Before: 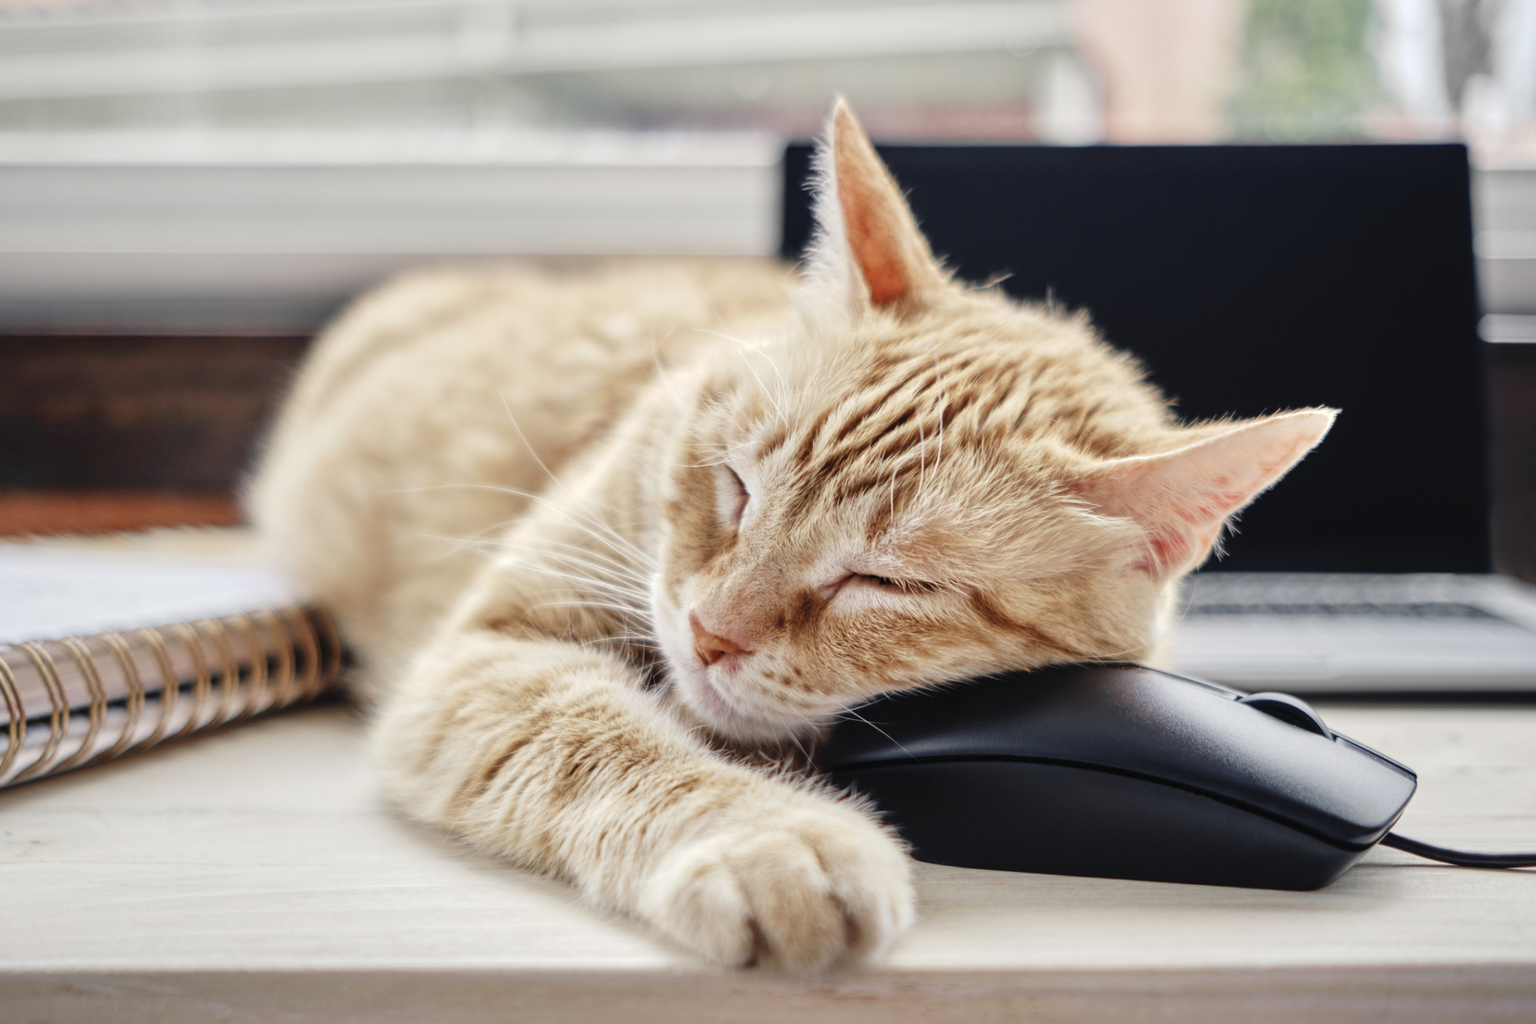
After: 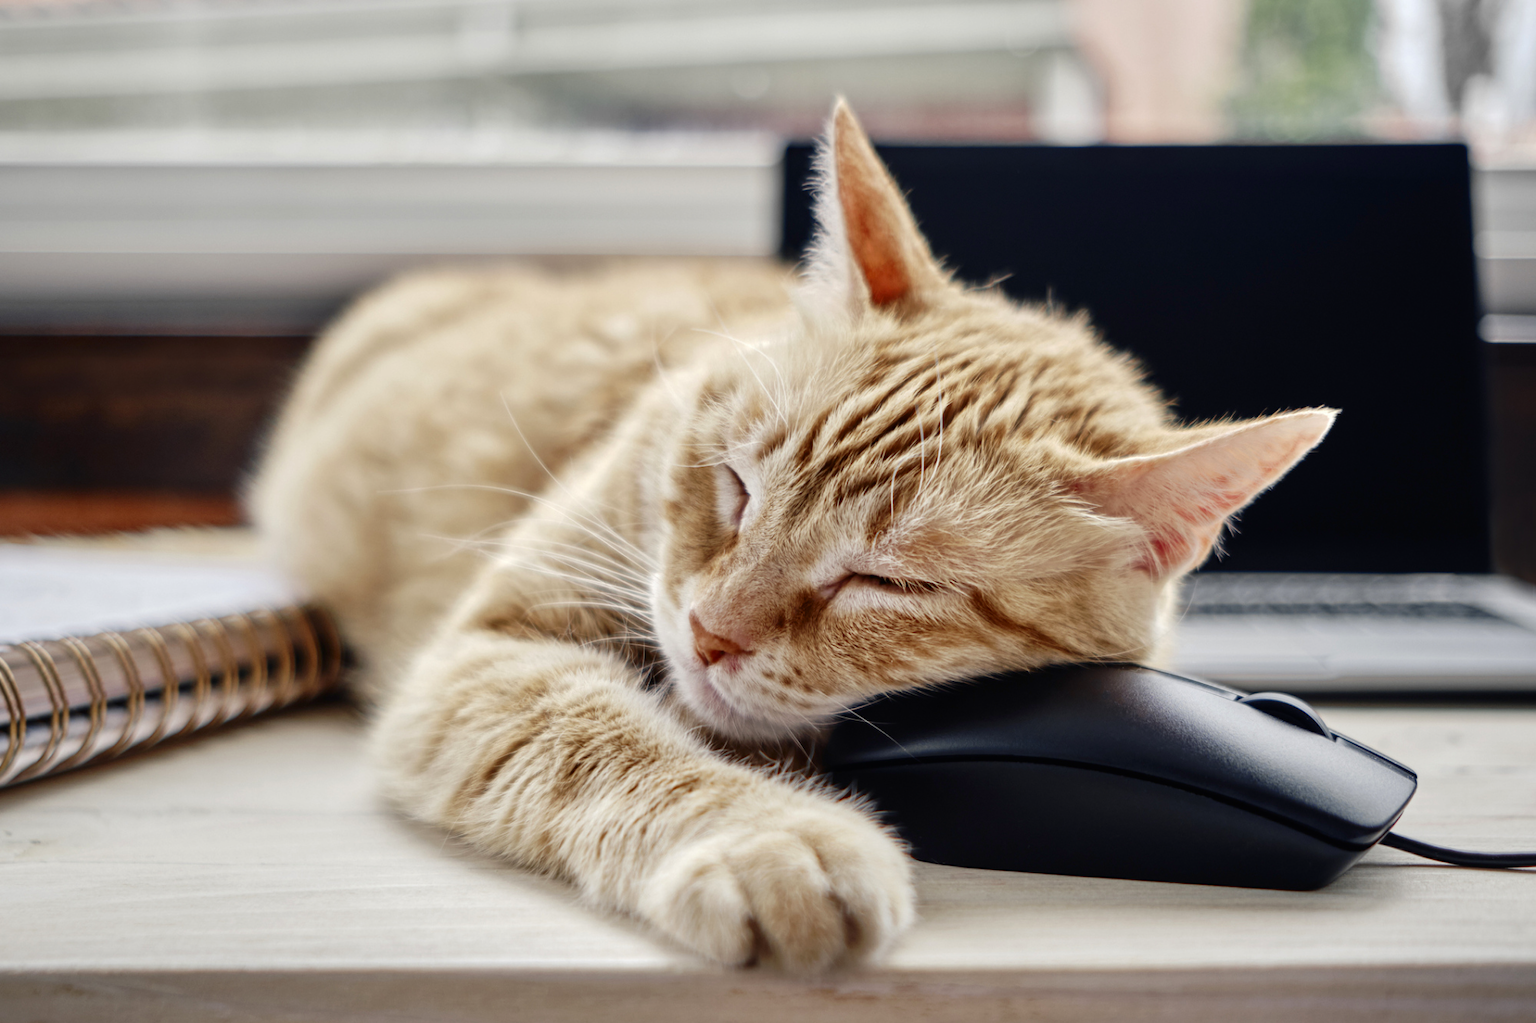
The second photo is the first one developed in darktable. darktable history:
contrast brightness saturation: contrast 0.069, brightness -0.151, saturation 0.11
